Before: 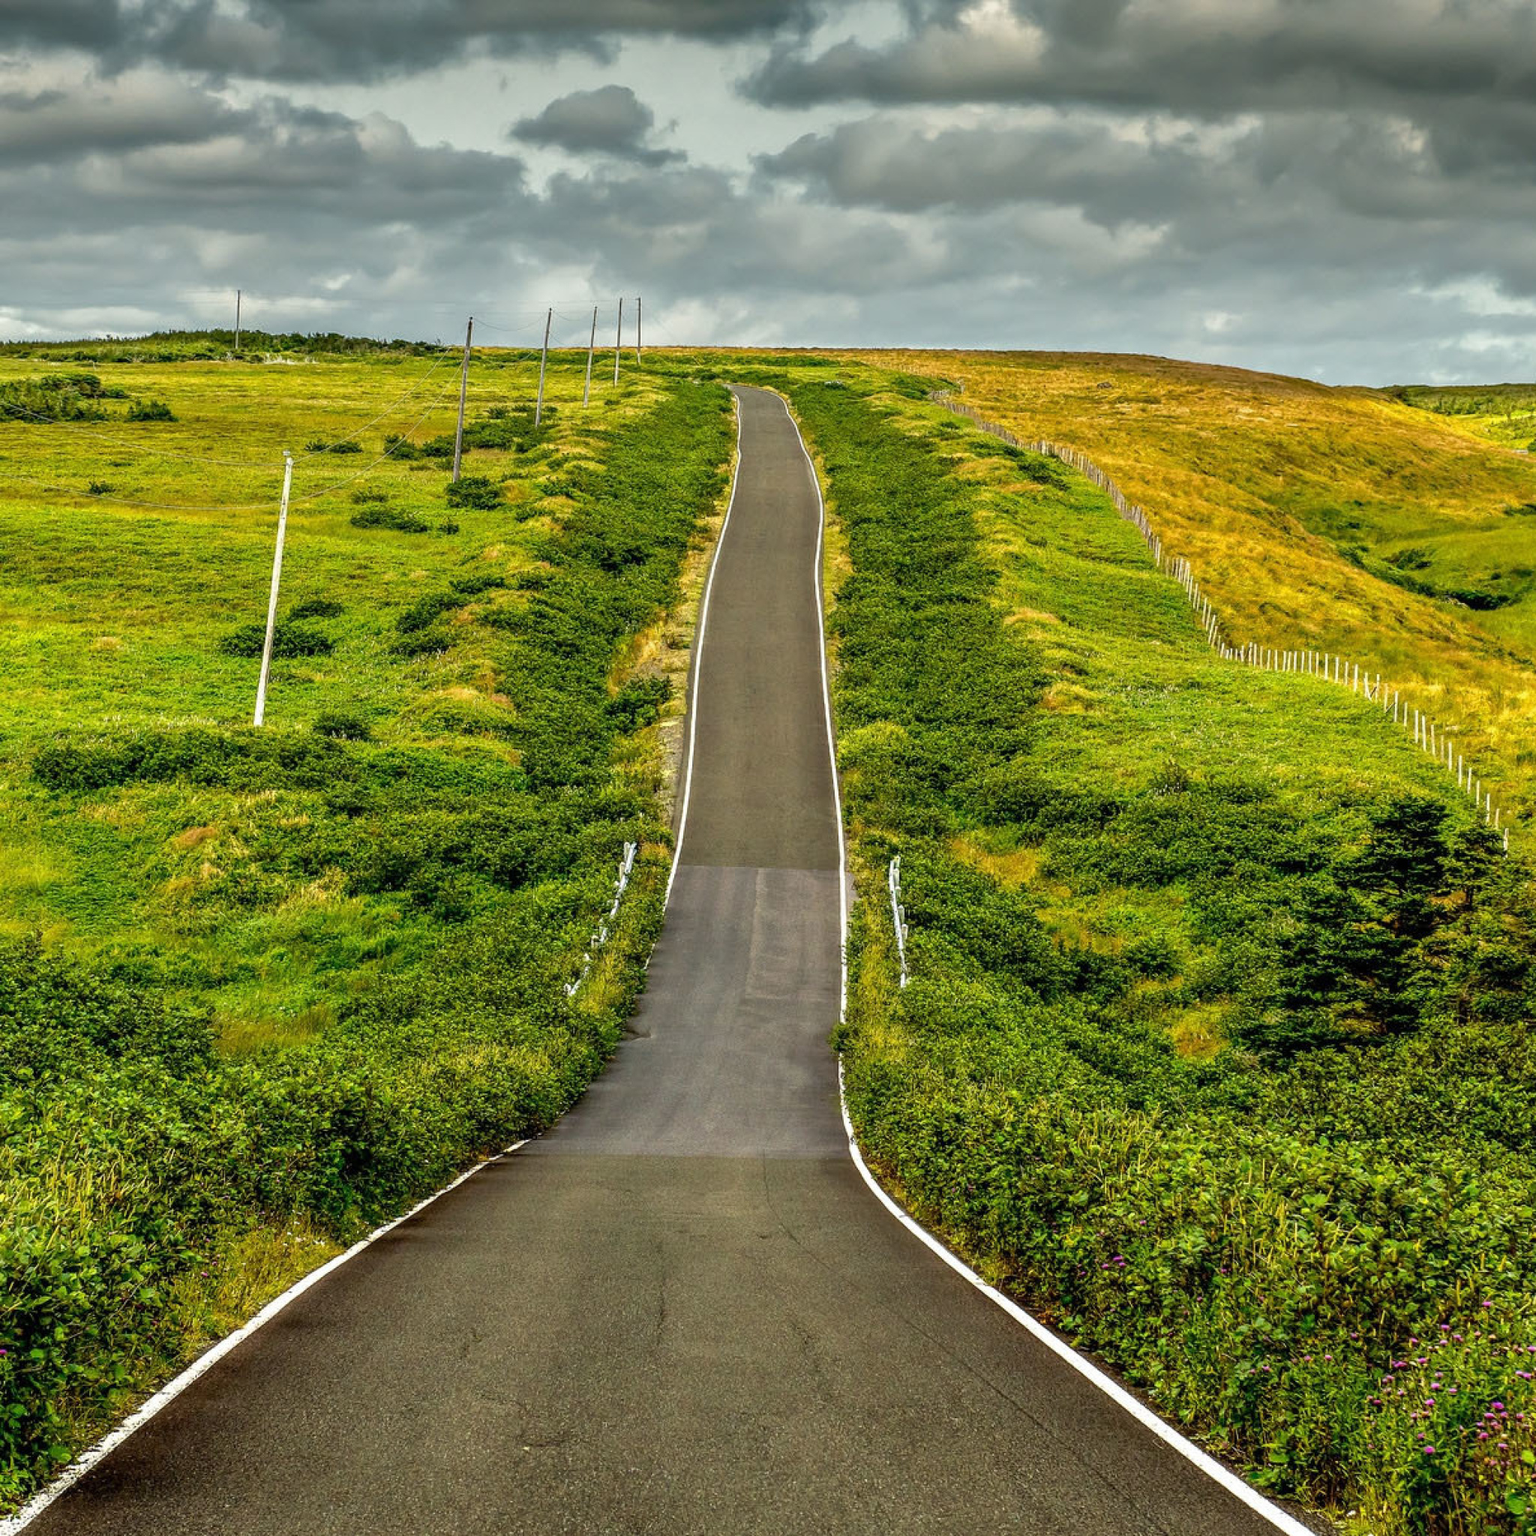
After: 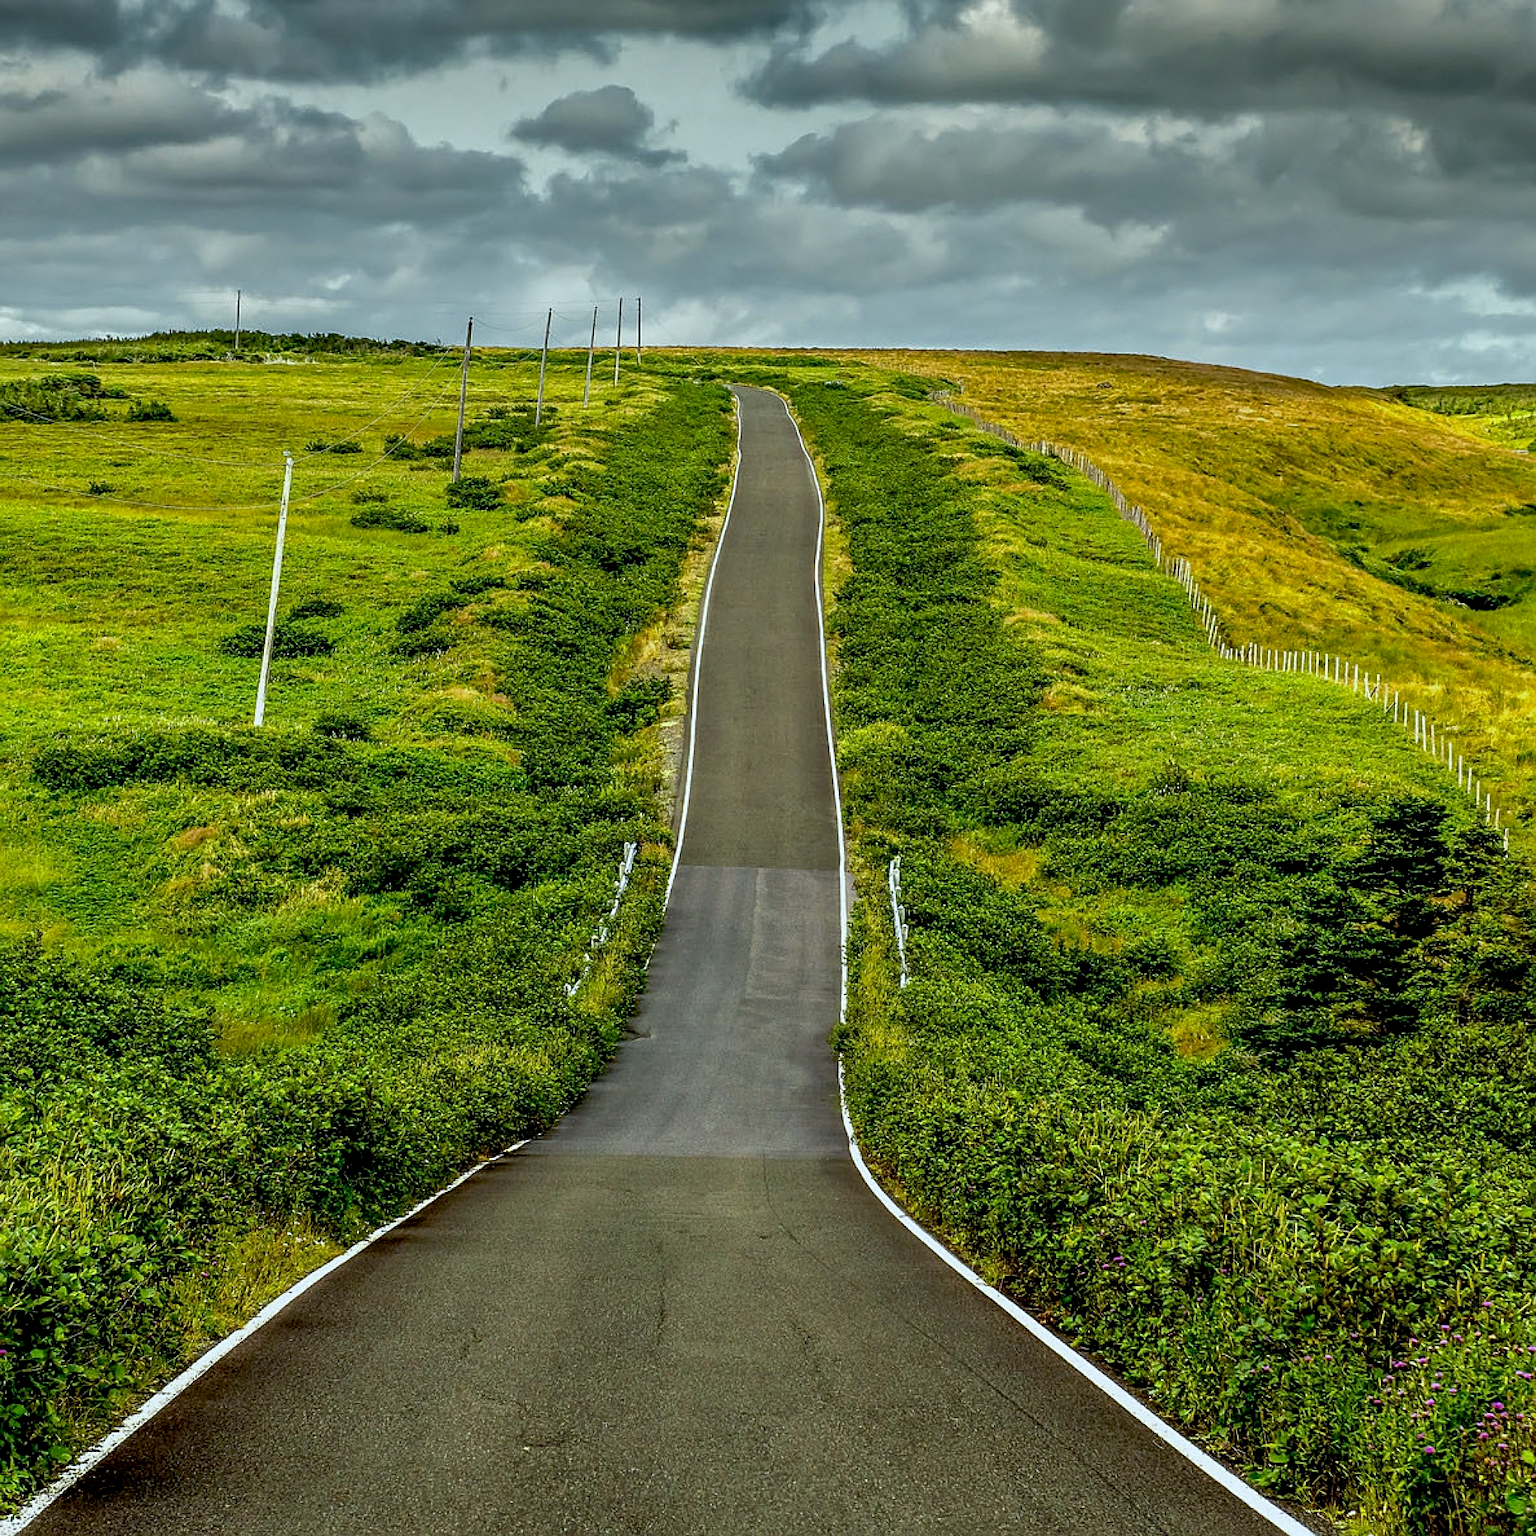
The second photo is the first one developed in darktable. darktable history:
exposure: black level correction 0.009, exposure -0.159 EV, compensate highlight preservation false
sharpen: on, module defaults
white balance: red 0.925, blue 1.046
